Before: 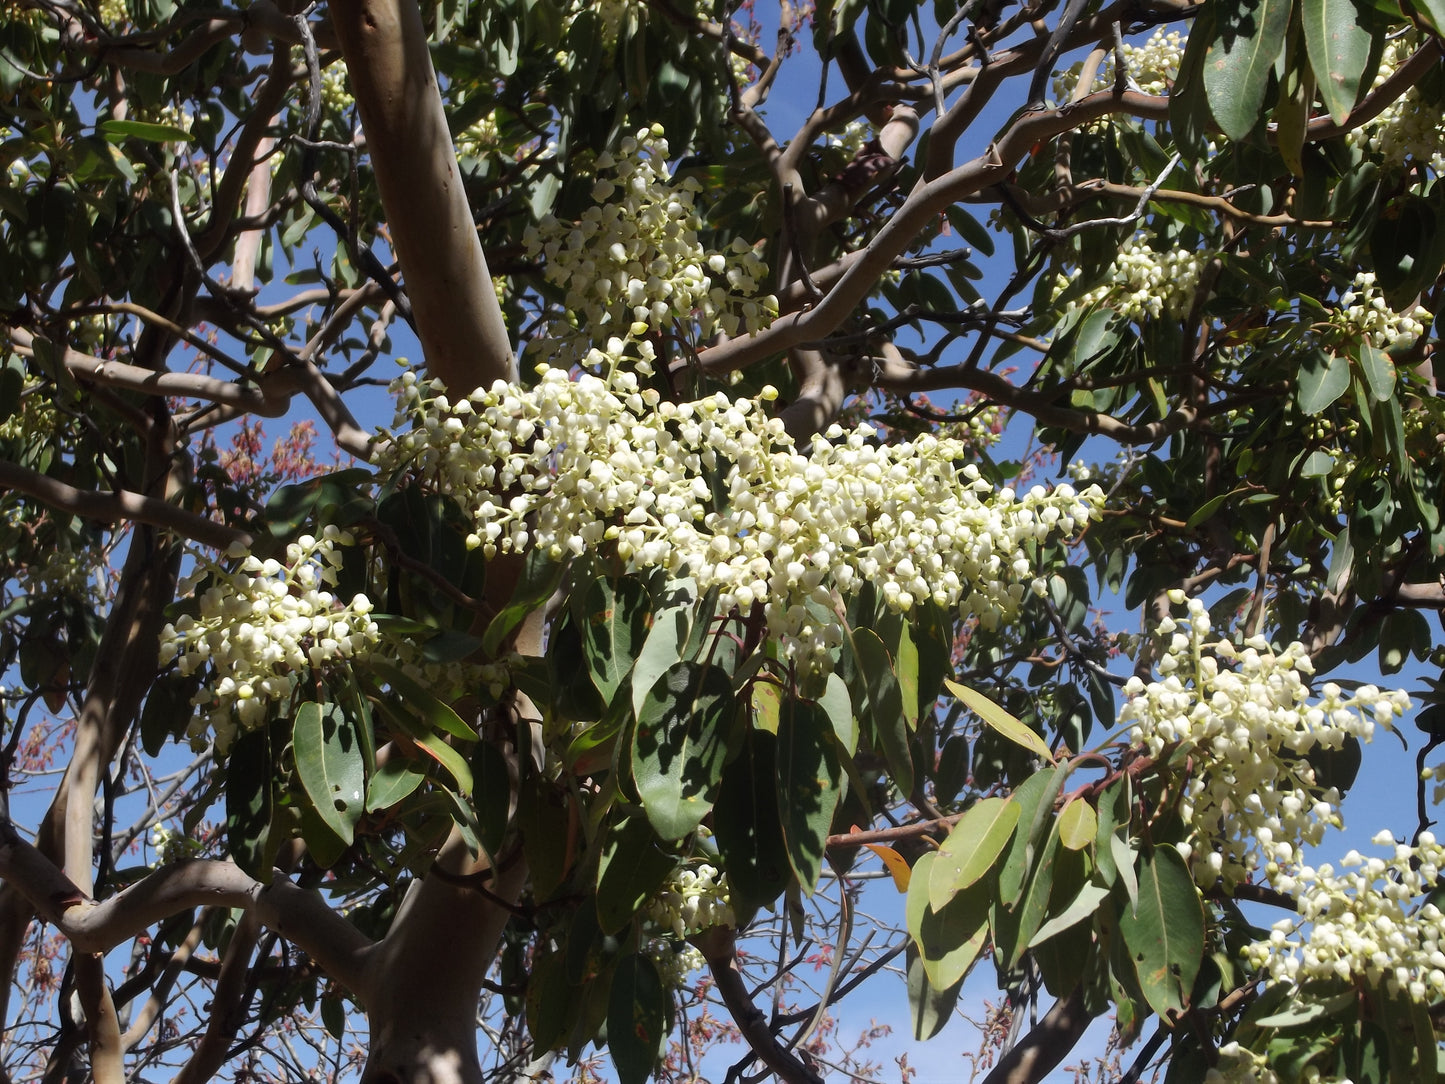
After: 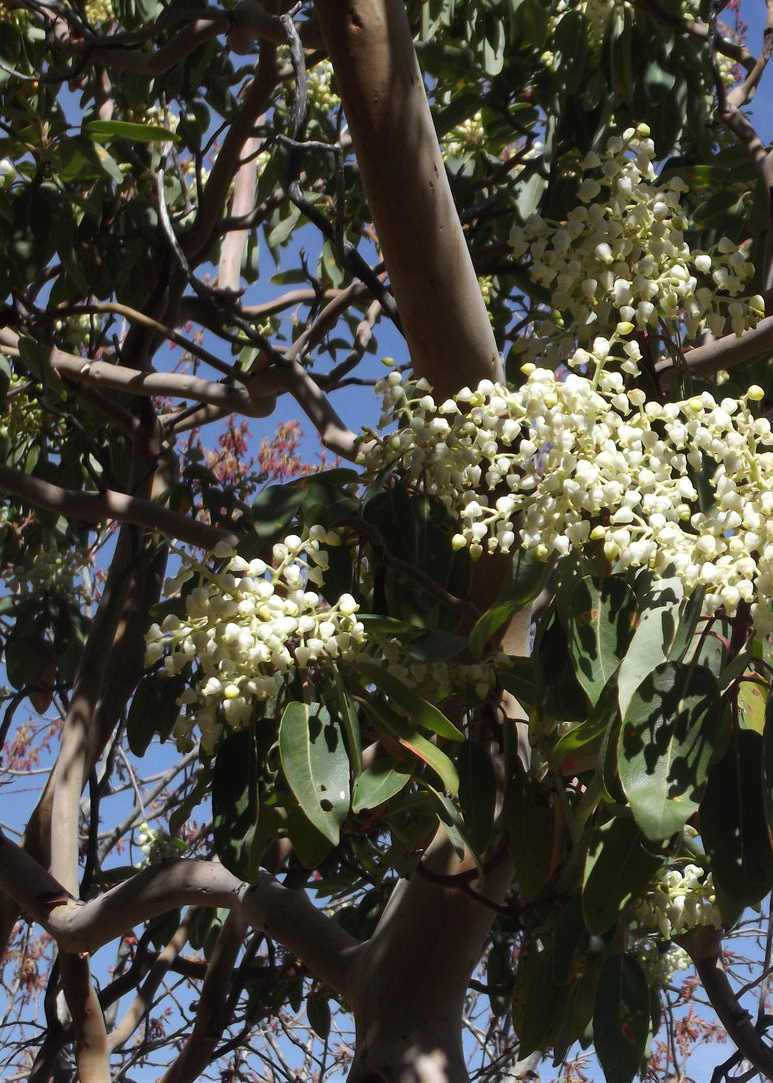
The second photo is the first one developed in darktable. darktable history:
crop: left 1%, right 45.496%, bottom 0.082%
tone equalizer: on, module defaults
